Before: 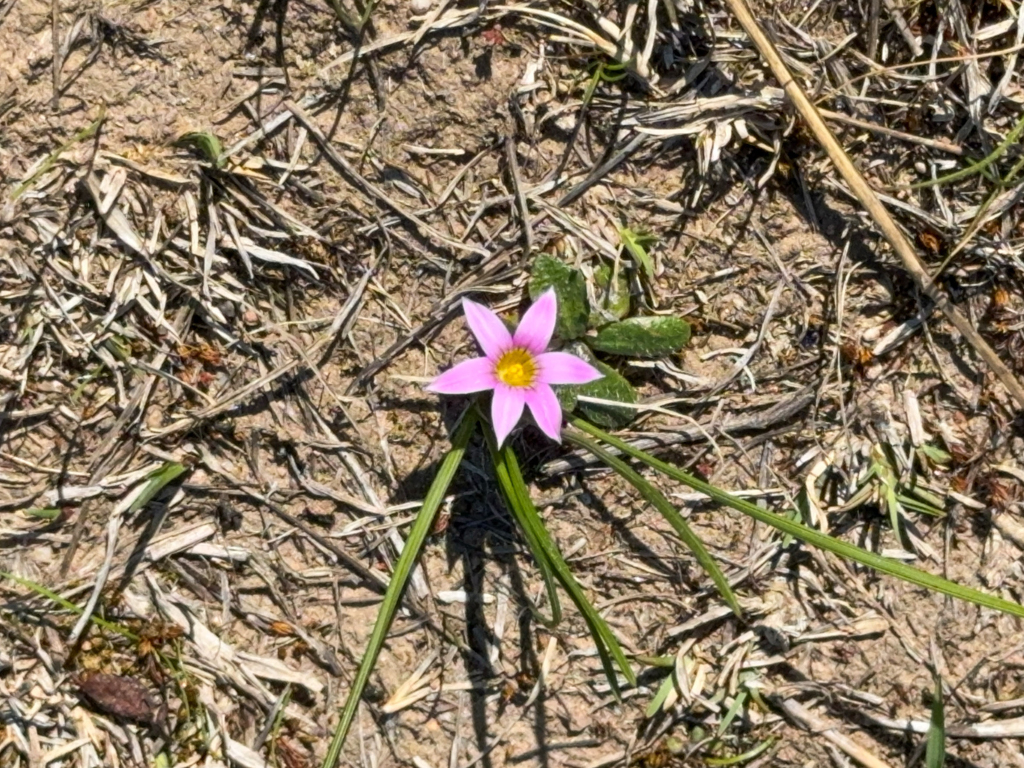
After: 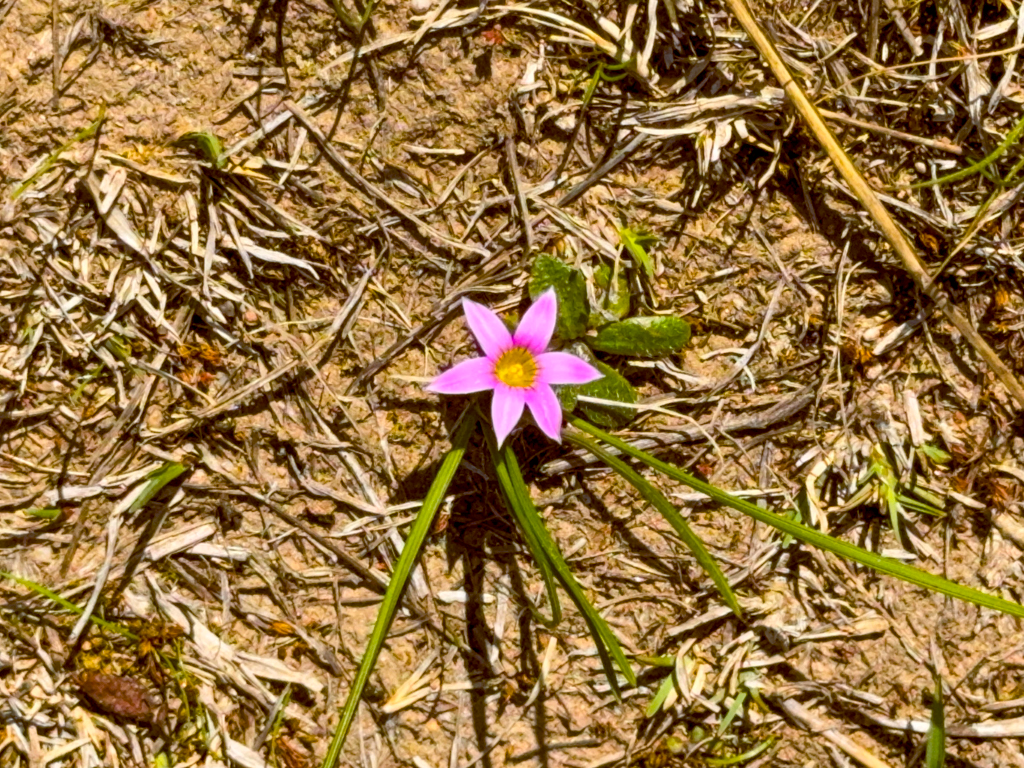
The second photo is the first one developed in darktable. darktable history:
color balance rgb: shadows lift › chroma 2.034%, shadows lift › hue 214.99°, global offset › chroma 0.402%, global offset › hue 33.02°, linear chroma grading › global chroma 14.638%, perceptual saturation grading › global saturation 31.275%, global vibrance 9.798%
